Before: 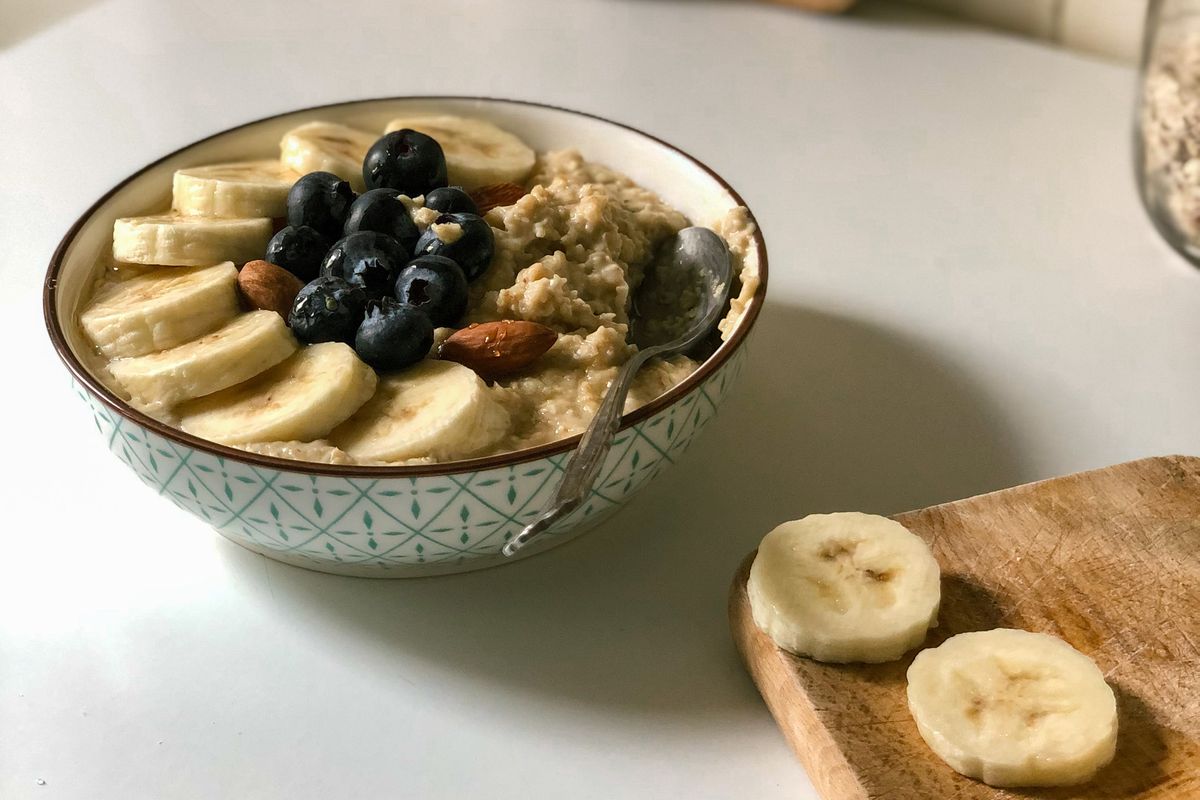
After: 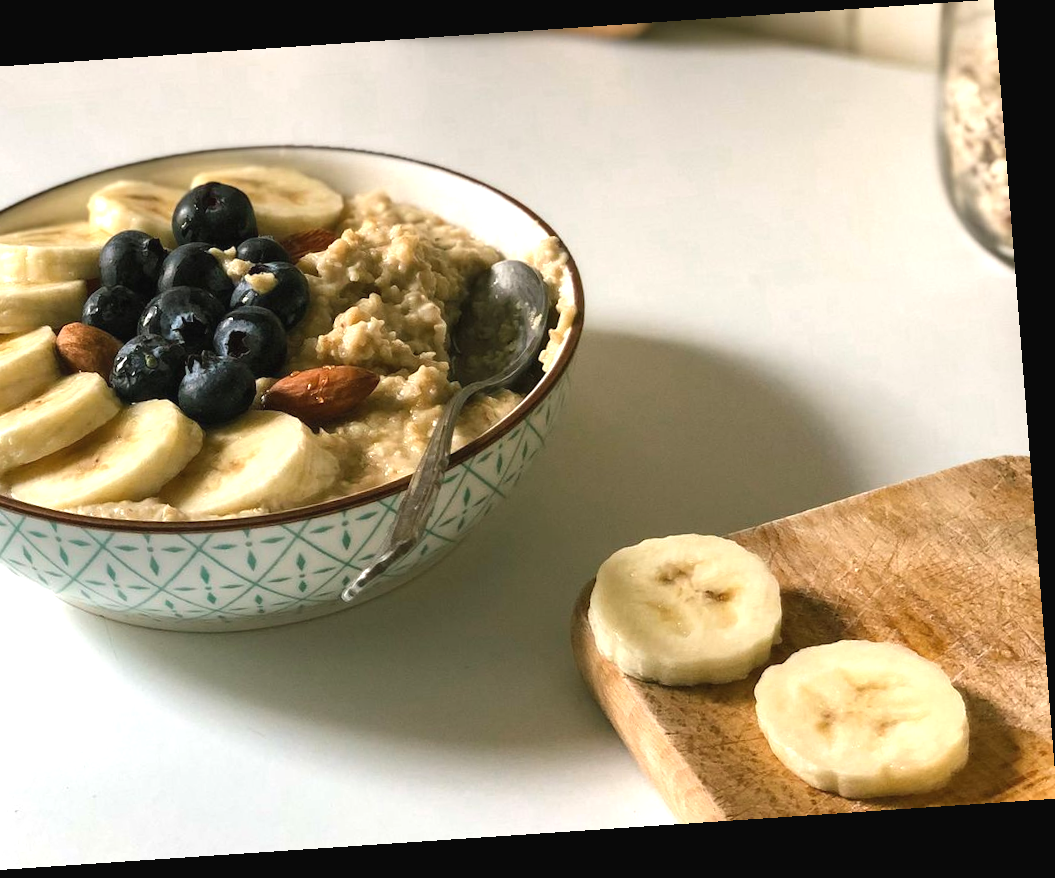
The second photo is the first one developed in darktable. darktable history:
rotate and perspective: rotation -4.2°, shear 0.006, automatic cropping off
crop: left 16.145%
exposure: black level correction -0.002, exposure 0.54 EV, compensate highlight preservation false
